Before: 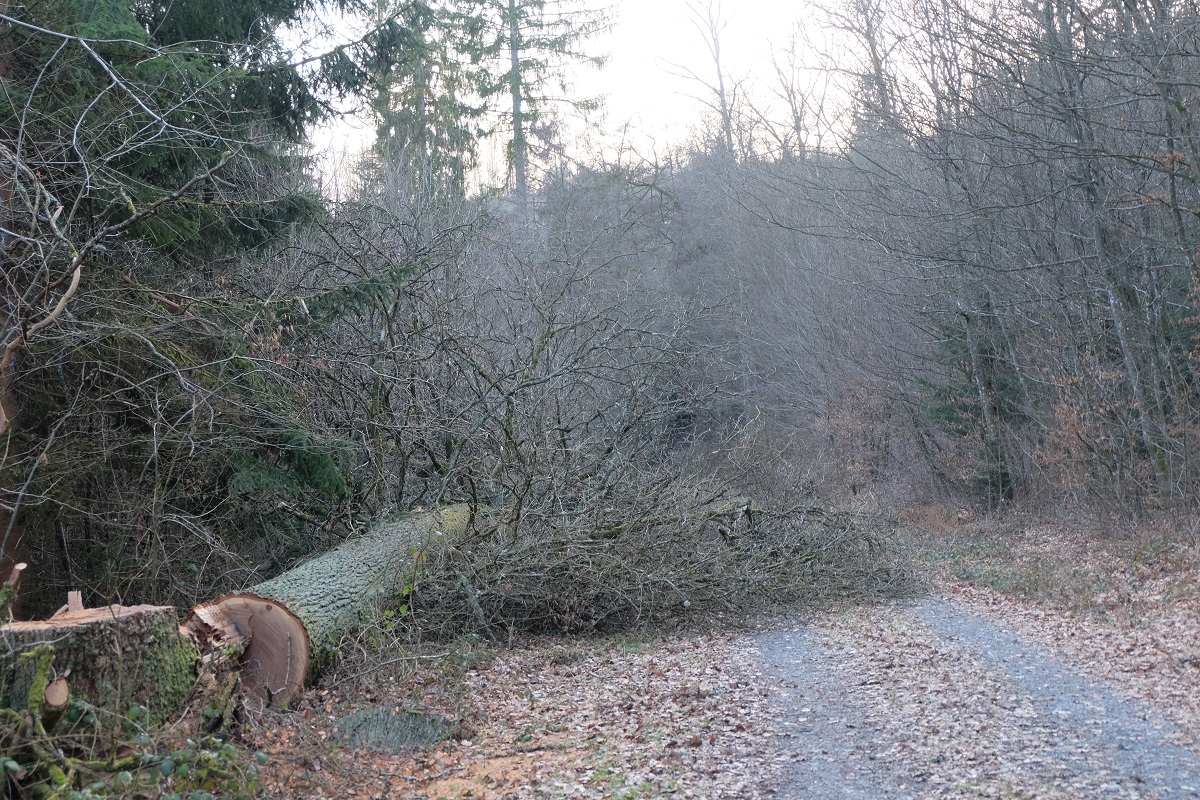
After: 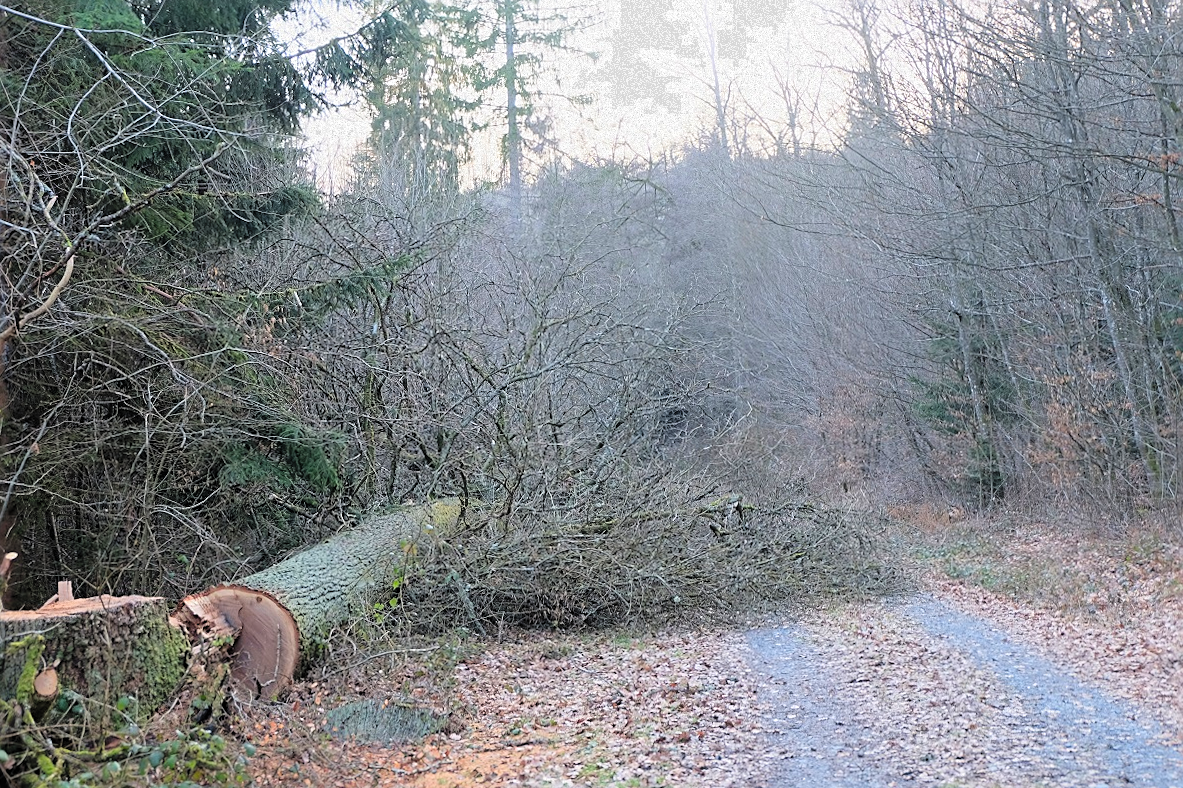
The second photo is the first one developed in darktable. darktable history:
sharpen: on, module defaults
crop and rotate: angle -0.539°
contrast brightness saturation: contrast 0.067, brightness 0.171, saturation 0.404
filmic rgb: middle gray luminance 18.26%, black relative exposure -11.59 EV, white relative exposure 2.56 EV, threshold 3.02 EV, target black luminance 0%, hardness 8.33, latitude 98.29%, contrast 1.081, shadows ↔ highlights balance 0.327%, enable highlight reconstruction true
